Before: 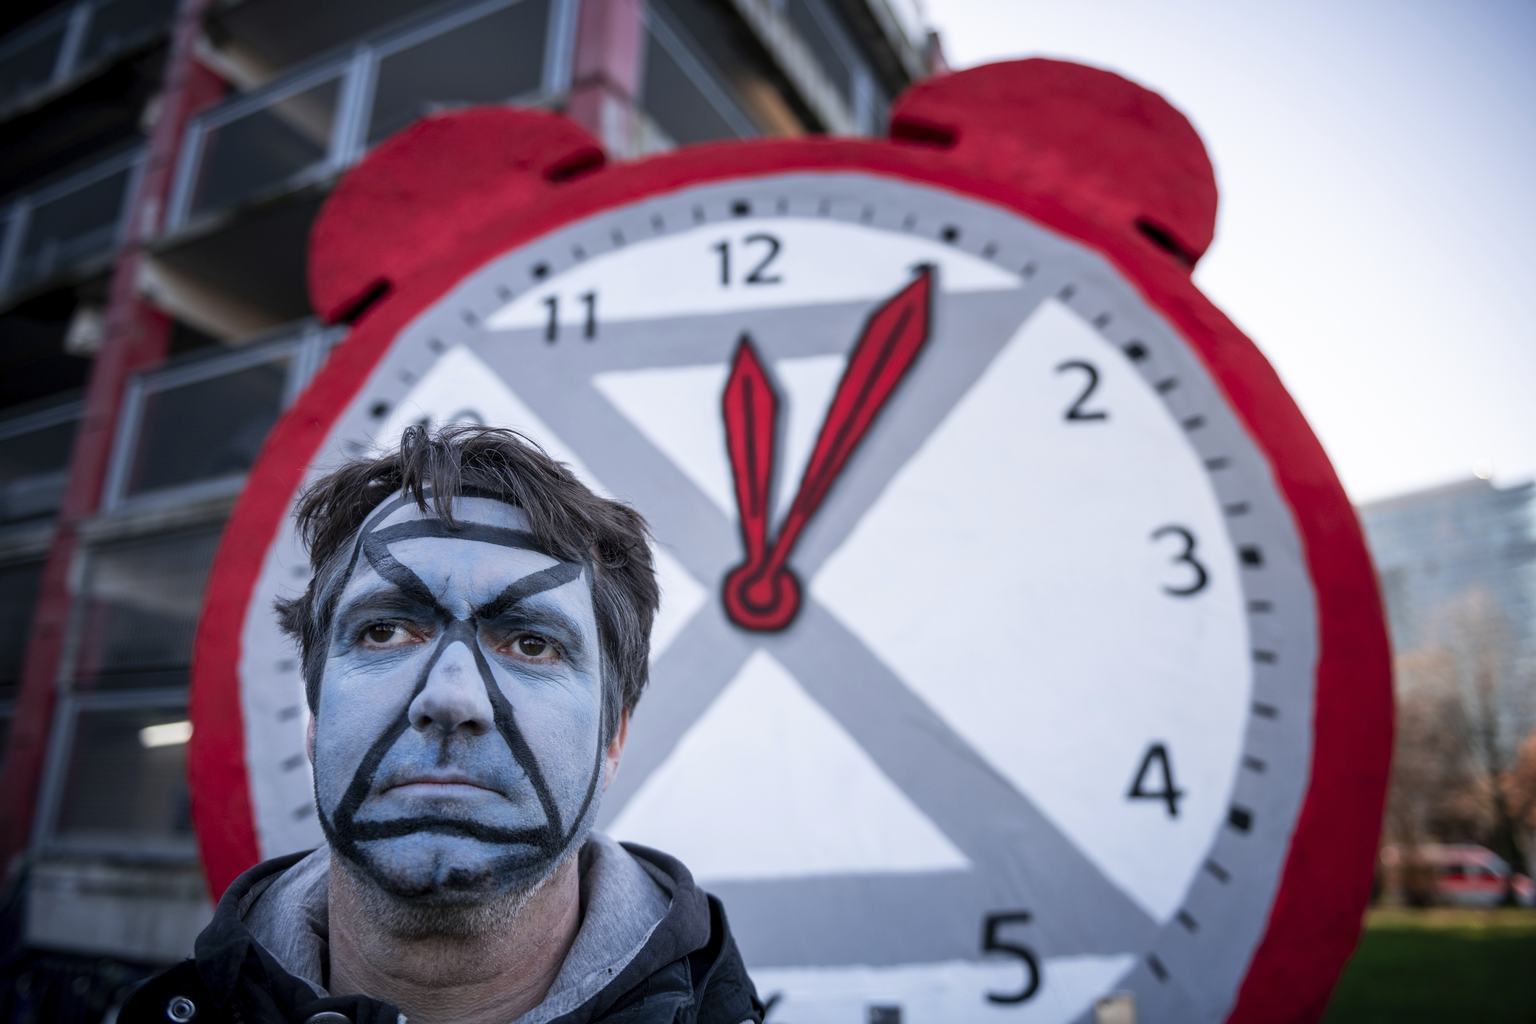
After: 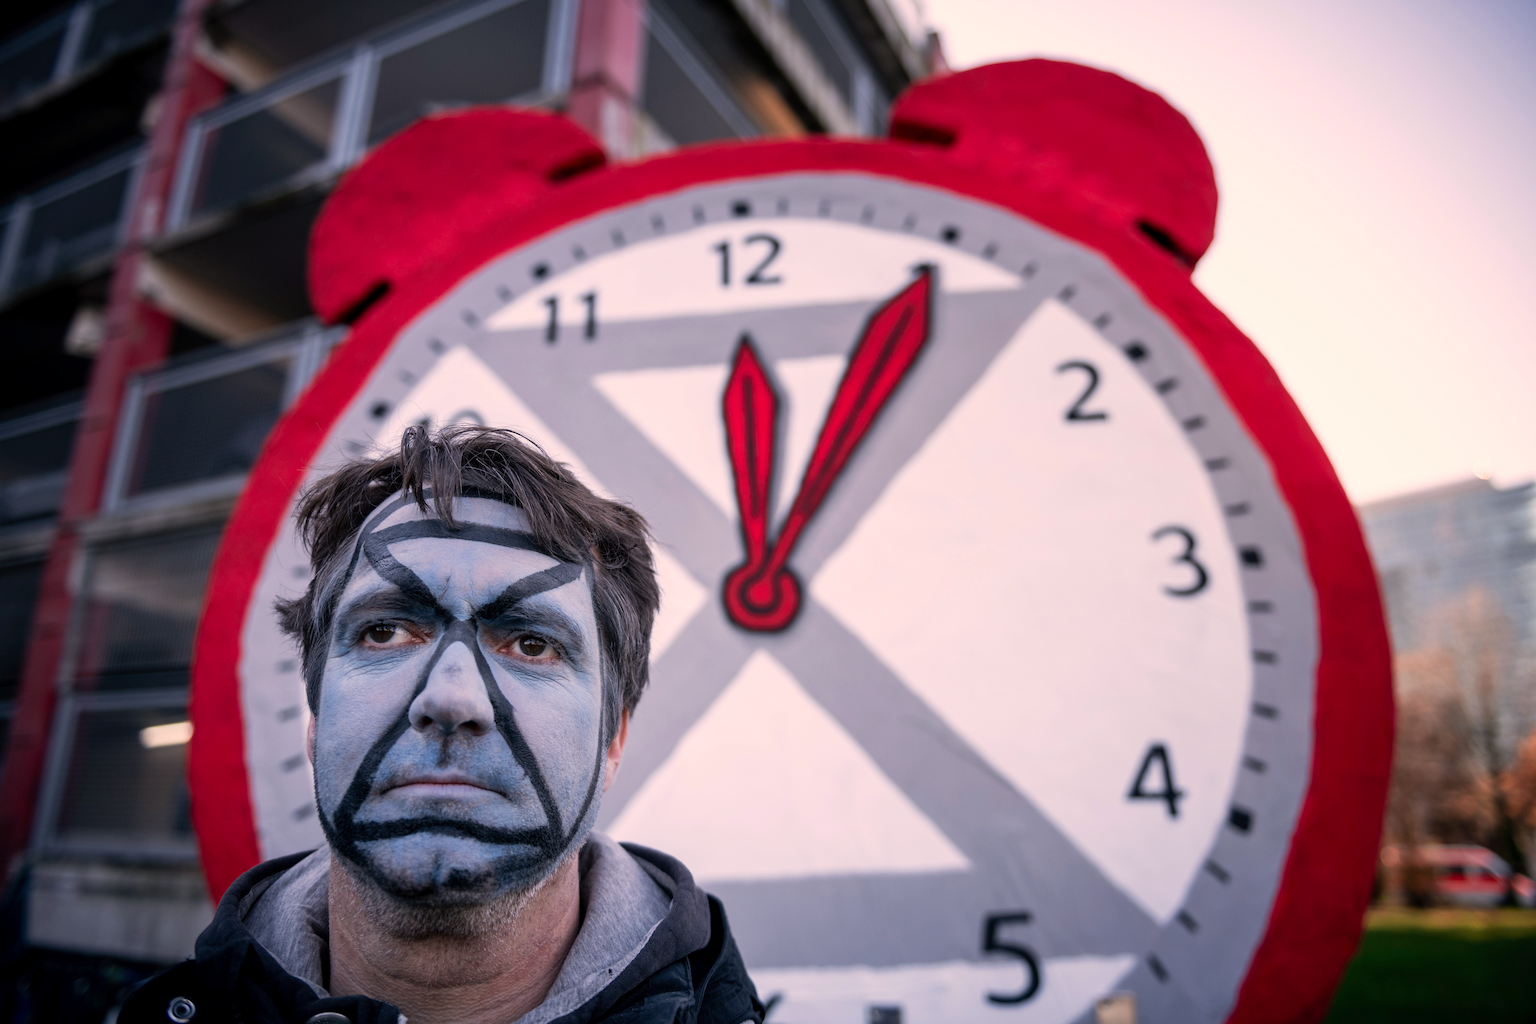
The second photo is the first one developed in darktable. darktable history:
contrast equalizer: y [[0.5 ×6], [0.5 ×6], [0.5, 0.5, 0.501, 0.545, 0.707, 0.863], [0 ×6], [0 ×6]]
color correction: highlights a* 11.96, highlights b* 11.58
